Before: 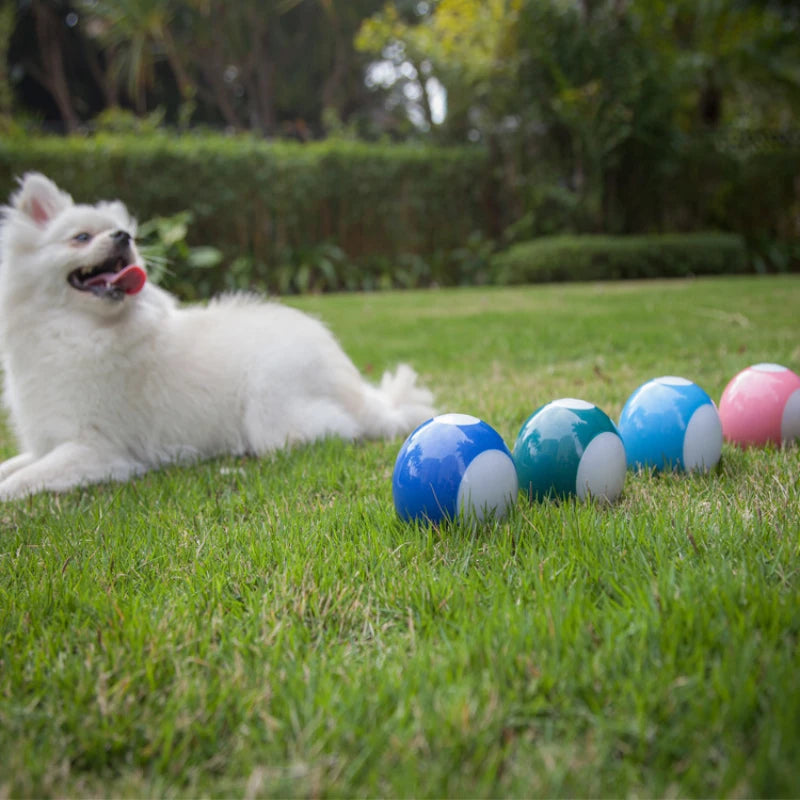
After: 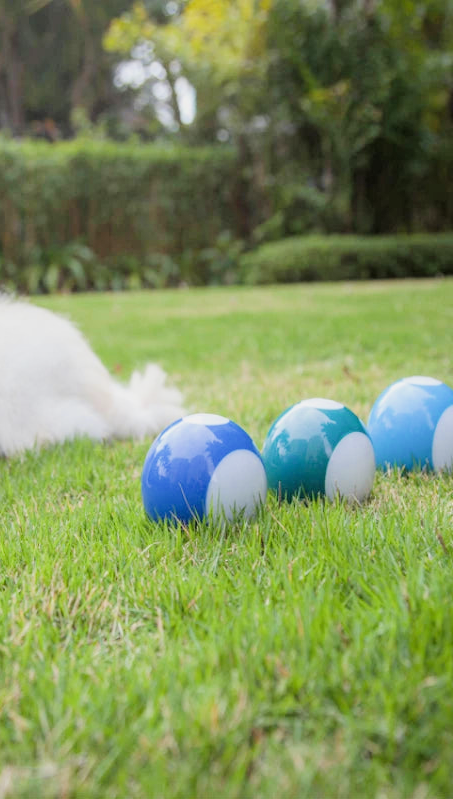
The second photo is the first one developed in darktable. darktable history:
crop: left 31.458%, top 0%, right 11.876%
exposure: black level correction 0, exposure 1 EV, compensate highlight preservation false
filmic rgb: black relative exposure -7.65 EV, white relative exposure 4.56 EV, hardness 3.61
